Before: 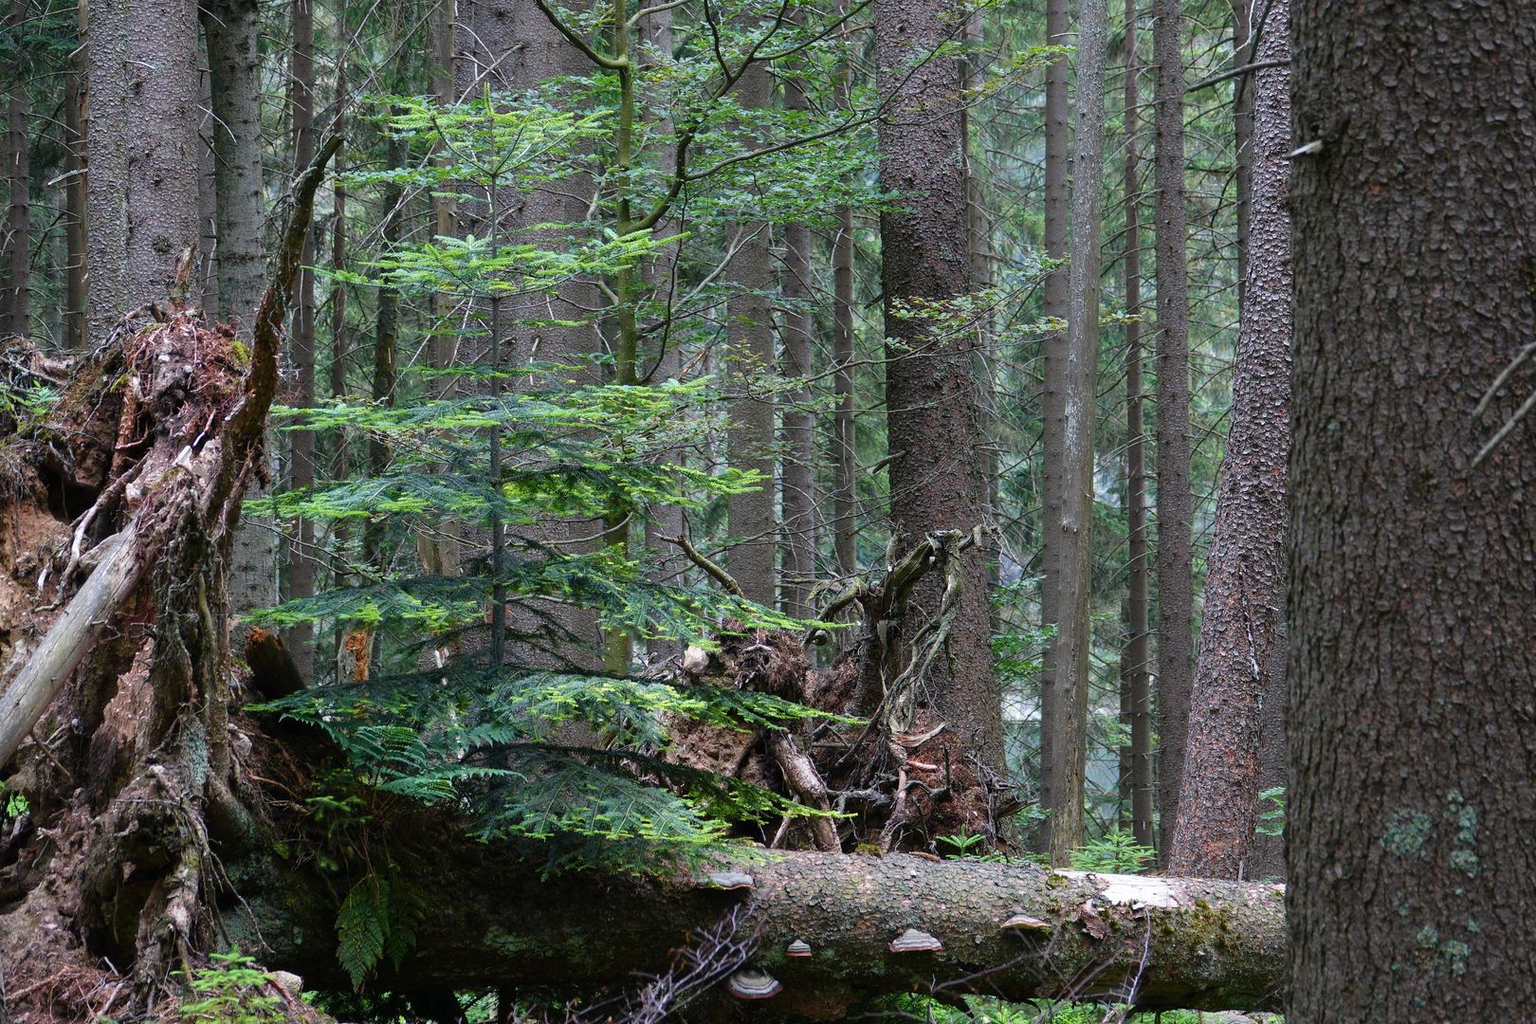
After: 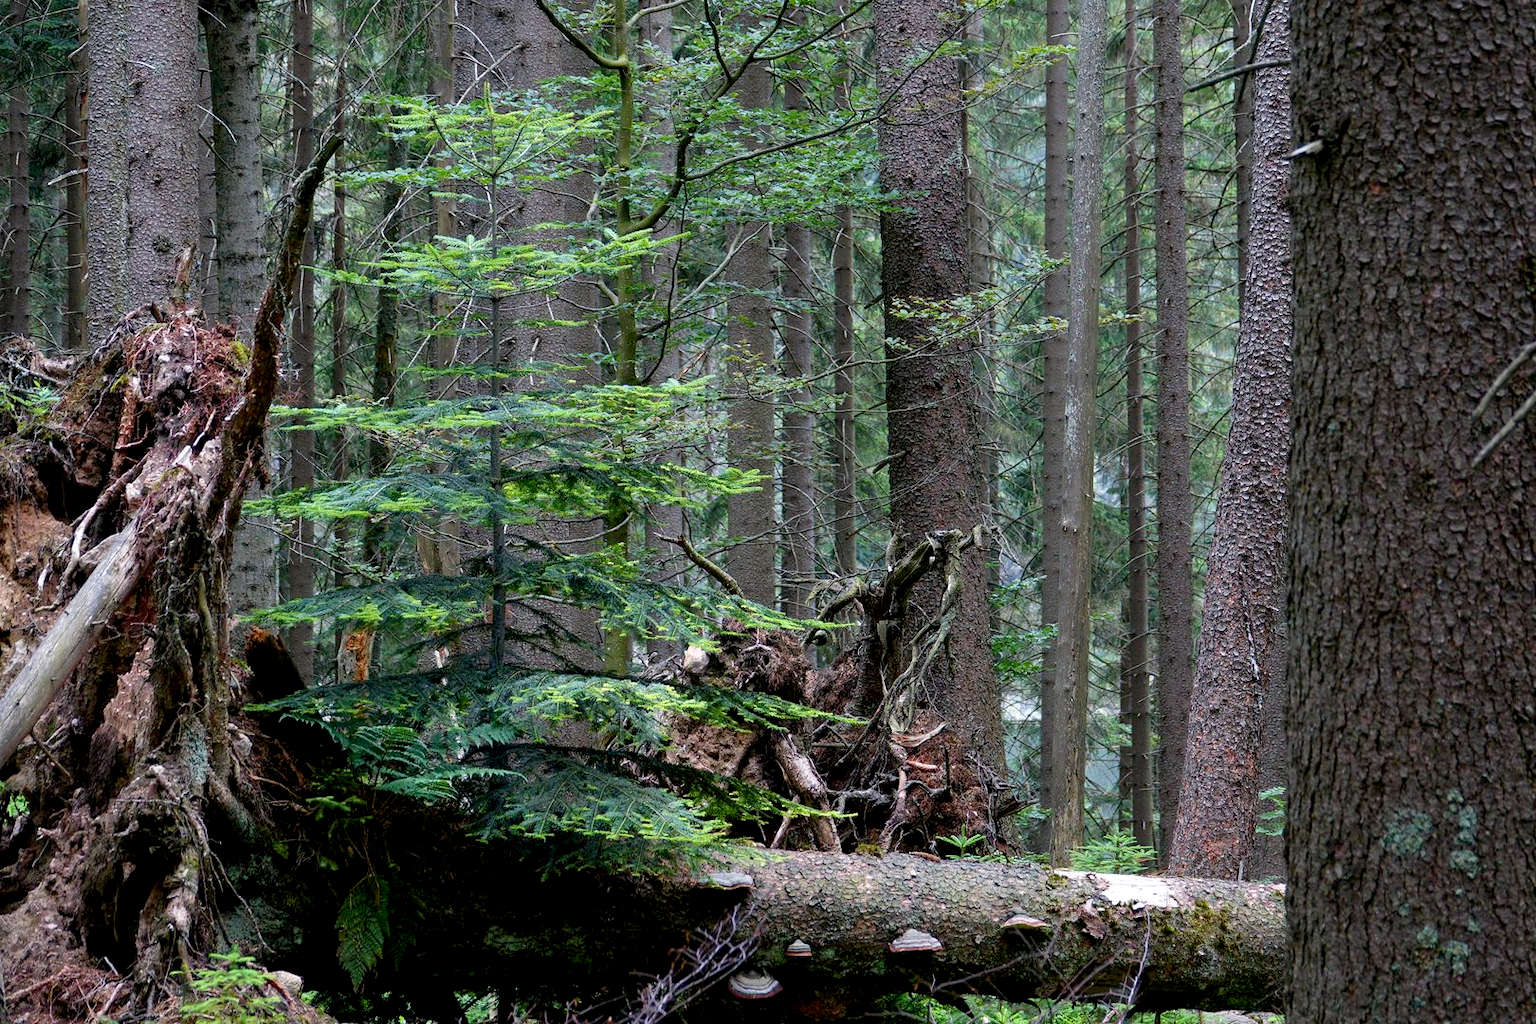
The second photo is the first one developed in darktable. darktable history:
exposure: black level correction 0.01, exposure 0.122 EV, compensate highlight preservation false
